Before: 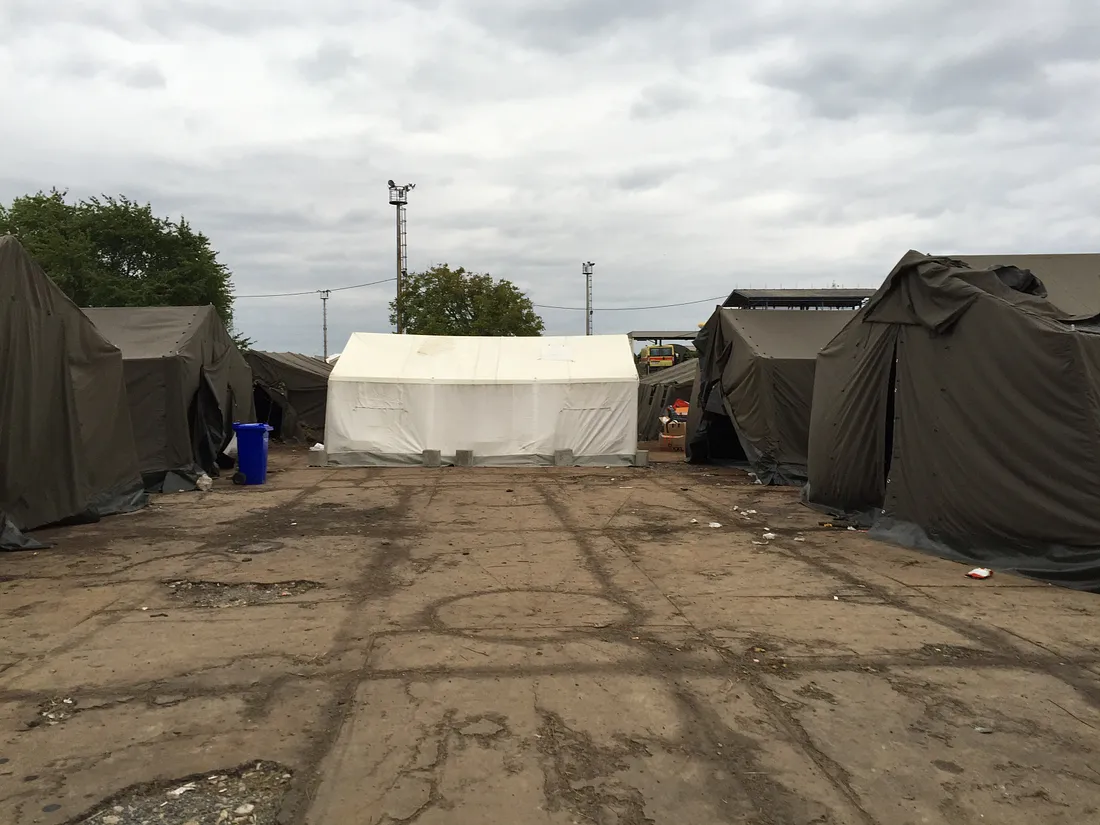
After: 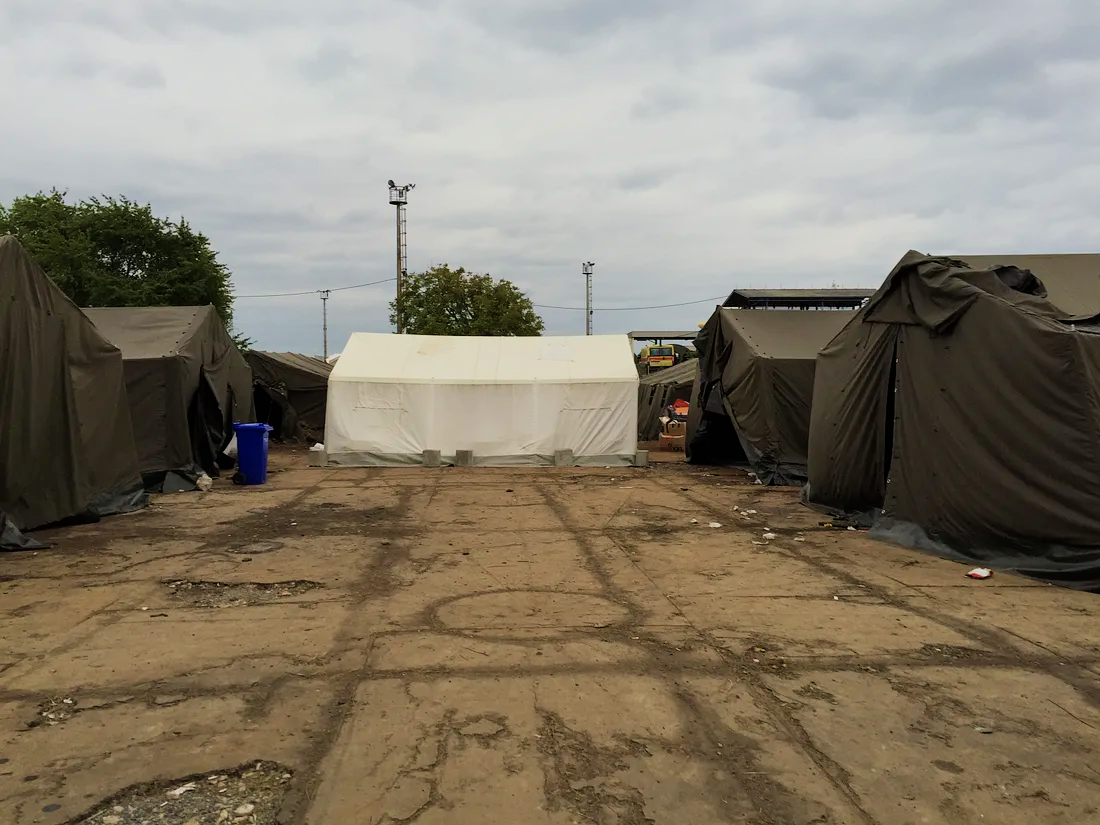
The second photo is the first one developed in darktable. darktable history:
velvia: strength 45%
filmic rgb: hardness 4.17
